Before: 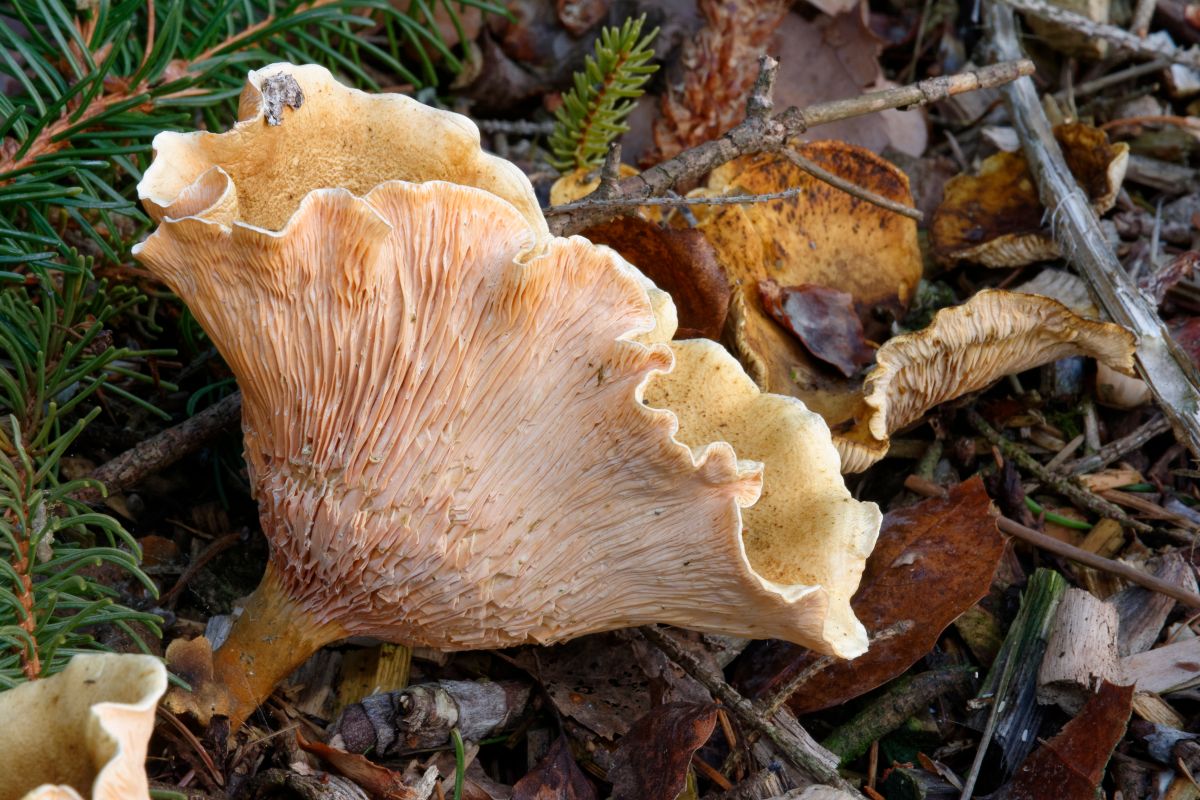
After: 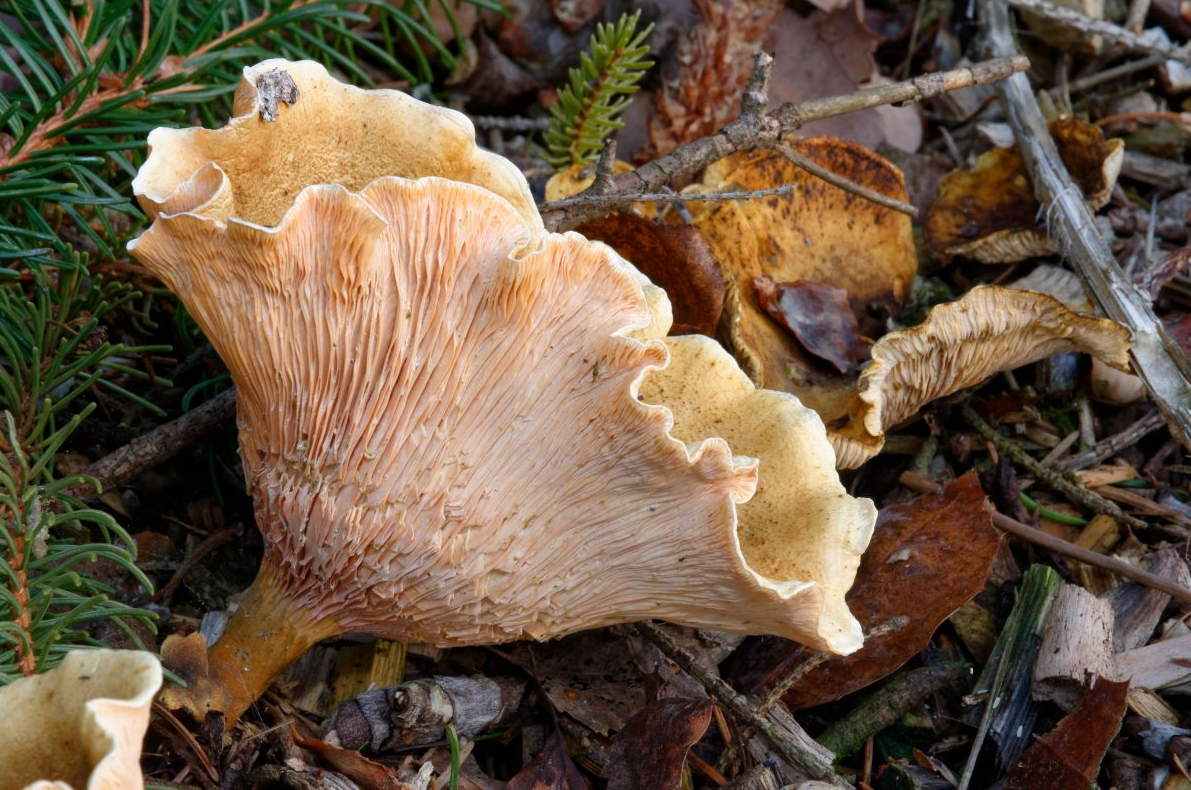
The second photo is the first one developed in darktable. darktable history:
crop: left 0.449%, top 0.619%, right 0.241%, bottom 0.575%
